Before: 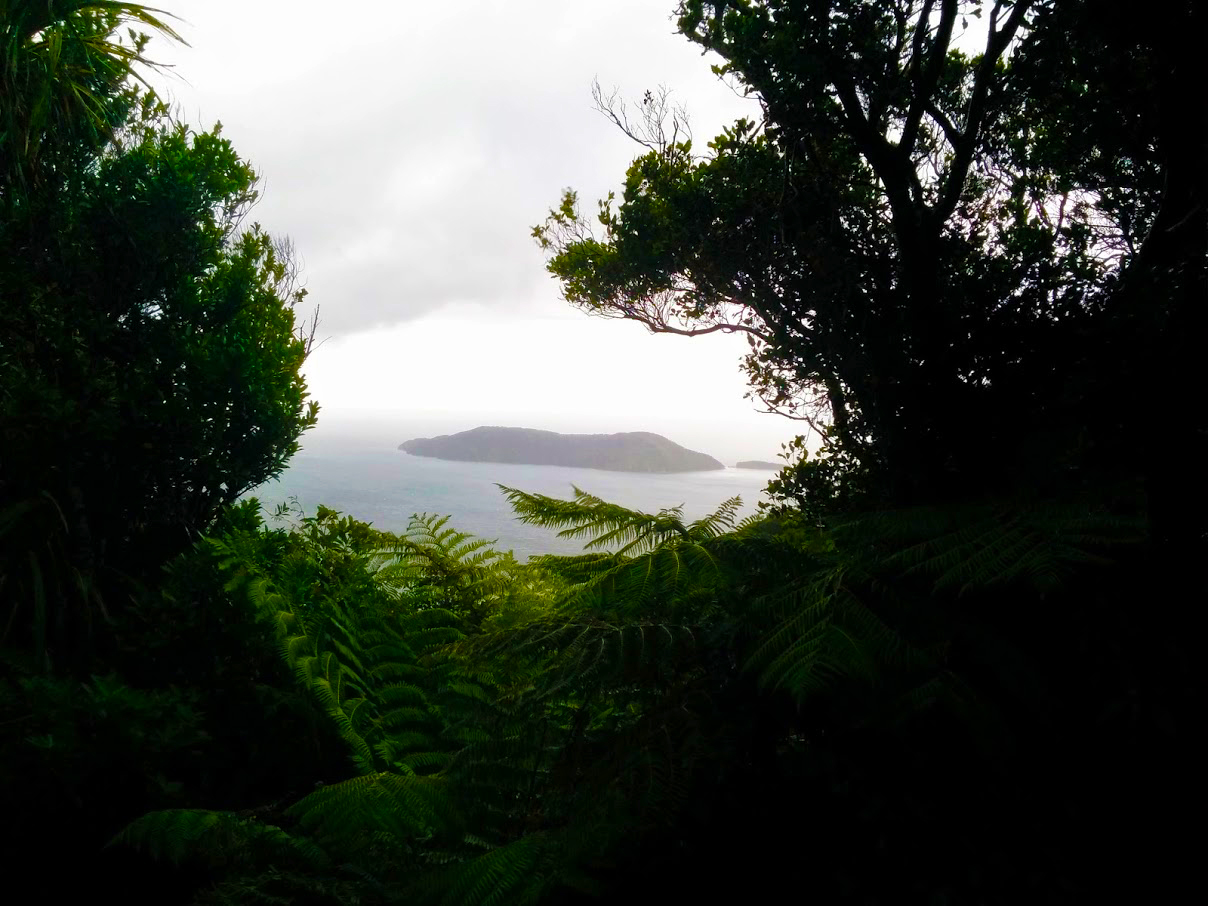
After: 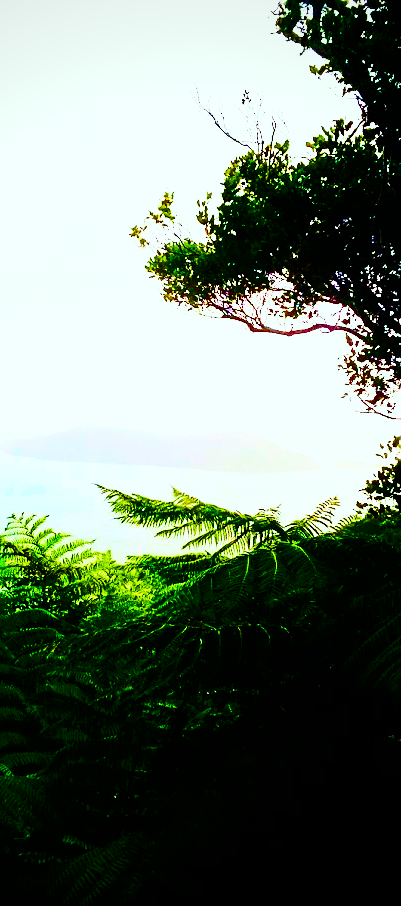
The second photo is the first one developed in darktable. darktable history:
tone curve: curves: ch0 [(0, 0) (0.004, 0.001) (0.133, 0.112) (0.325, 0.362) (0.832, 0.893) (1, 1)], color space Lab, independent channels, preserve colors none
base curve: curves: ch0 [(0, 0) (0.007, 0.004) (0.027, 0.03) (0.046, 0.07) (0.207, 0.54) (0.442, 0.872) (0.673, 0.972) (1, 1)], preserve colors none
color correction: highlights a* -6.56, highlights b* 0.493
contrast brightness saturation: contrast 0.27, brightness 0.023, saturation 0.882
sharpen: on, module defaults
crop: left 33.349%, right 33.39%
vignetting: brightness -0.279
